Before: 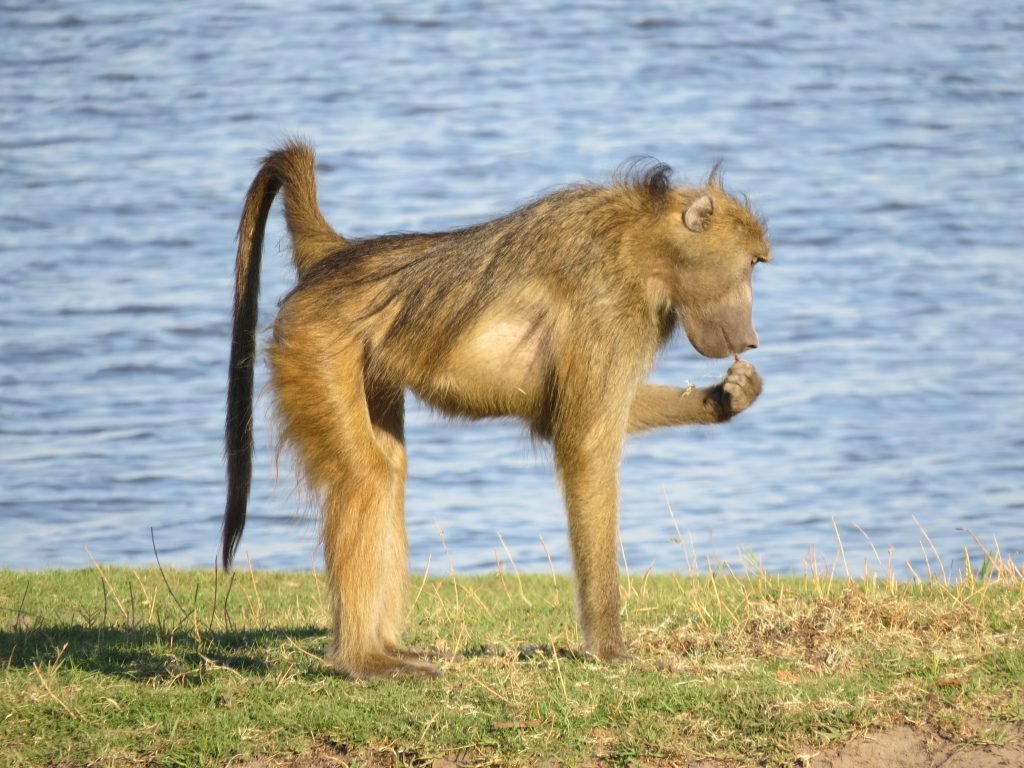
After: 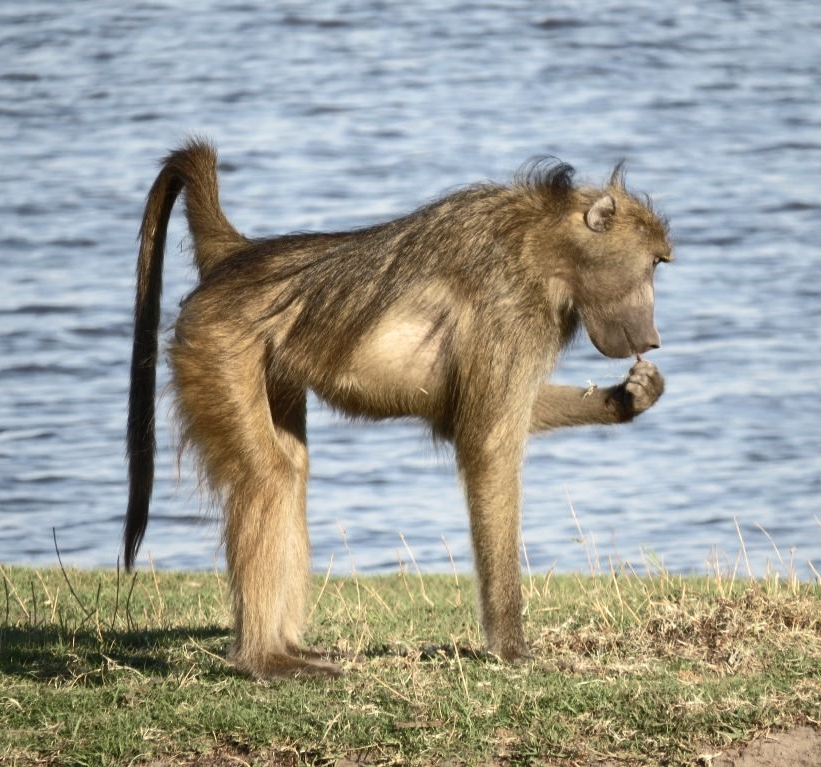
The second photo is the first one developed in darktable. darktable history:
color balance rgb: perceptual saturation grading › highlights -31.88%, perceptual saturation grading › mid-tones 5.8%, perceptual saturation grading › shadows 18.12%, perceptual brilliance grading › highlights 3.62%, perceptual brilliance grading › mid-tones -18.12%, perceptual brilliance grading › shadows -41.3%
crop and rotate: left 9.597%, right 10.195%
